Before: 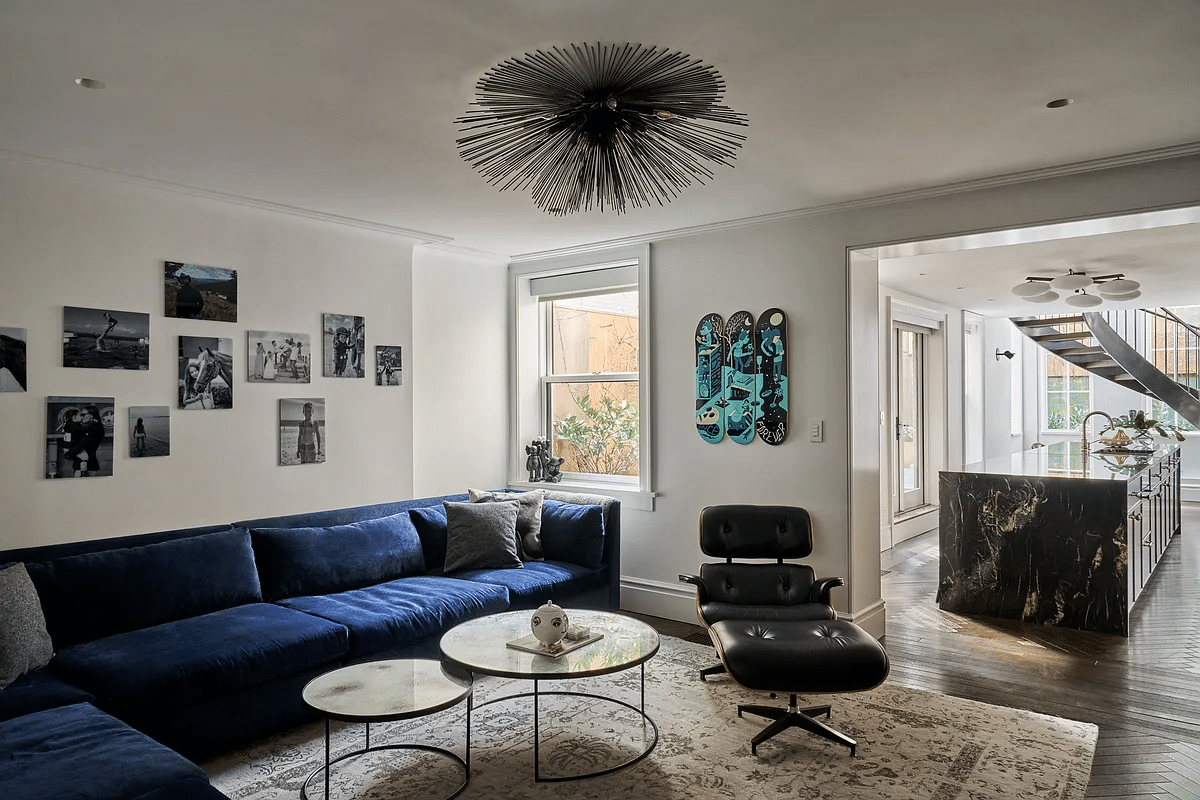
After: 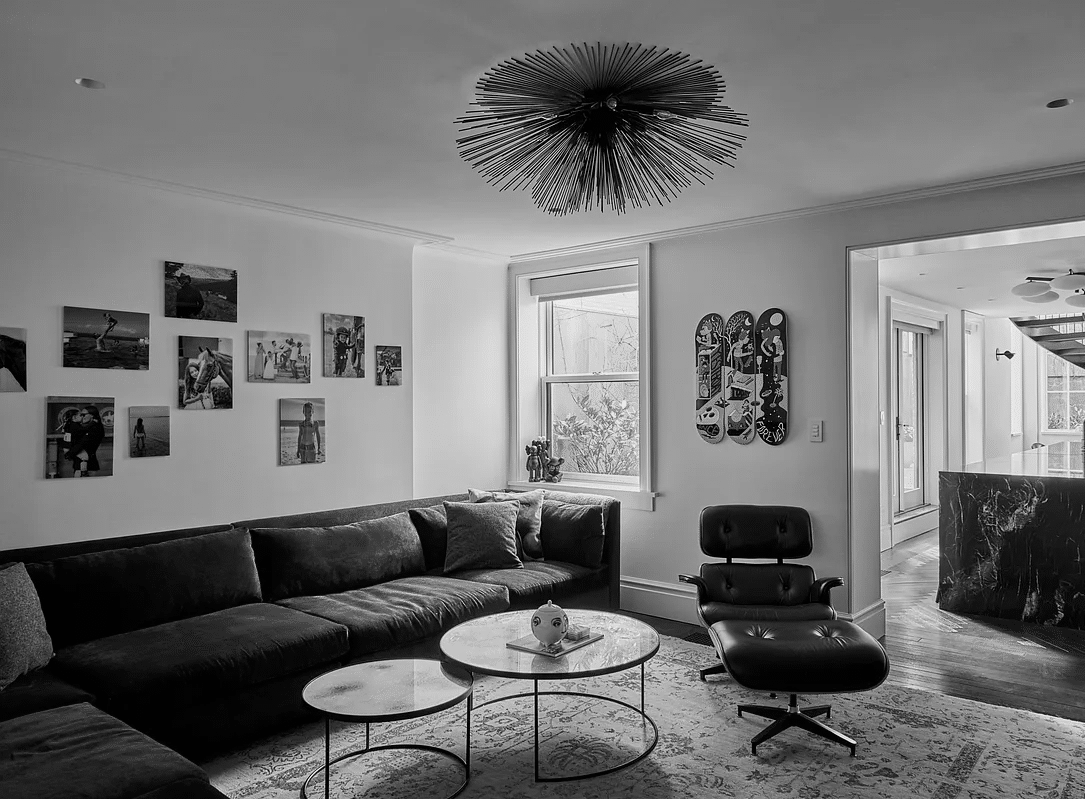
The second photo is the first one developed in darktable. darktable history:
crop: right 9.509%, bottom 0.031%
monochrome: a 14.95, b -89.96
color contrast: green-magenta contrast 1.73, blue-yellow contrast 1.15
